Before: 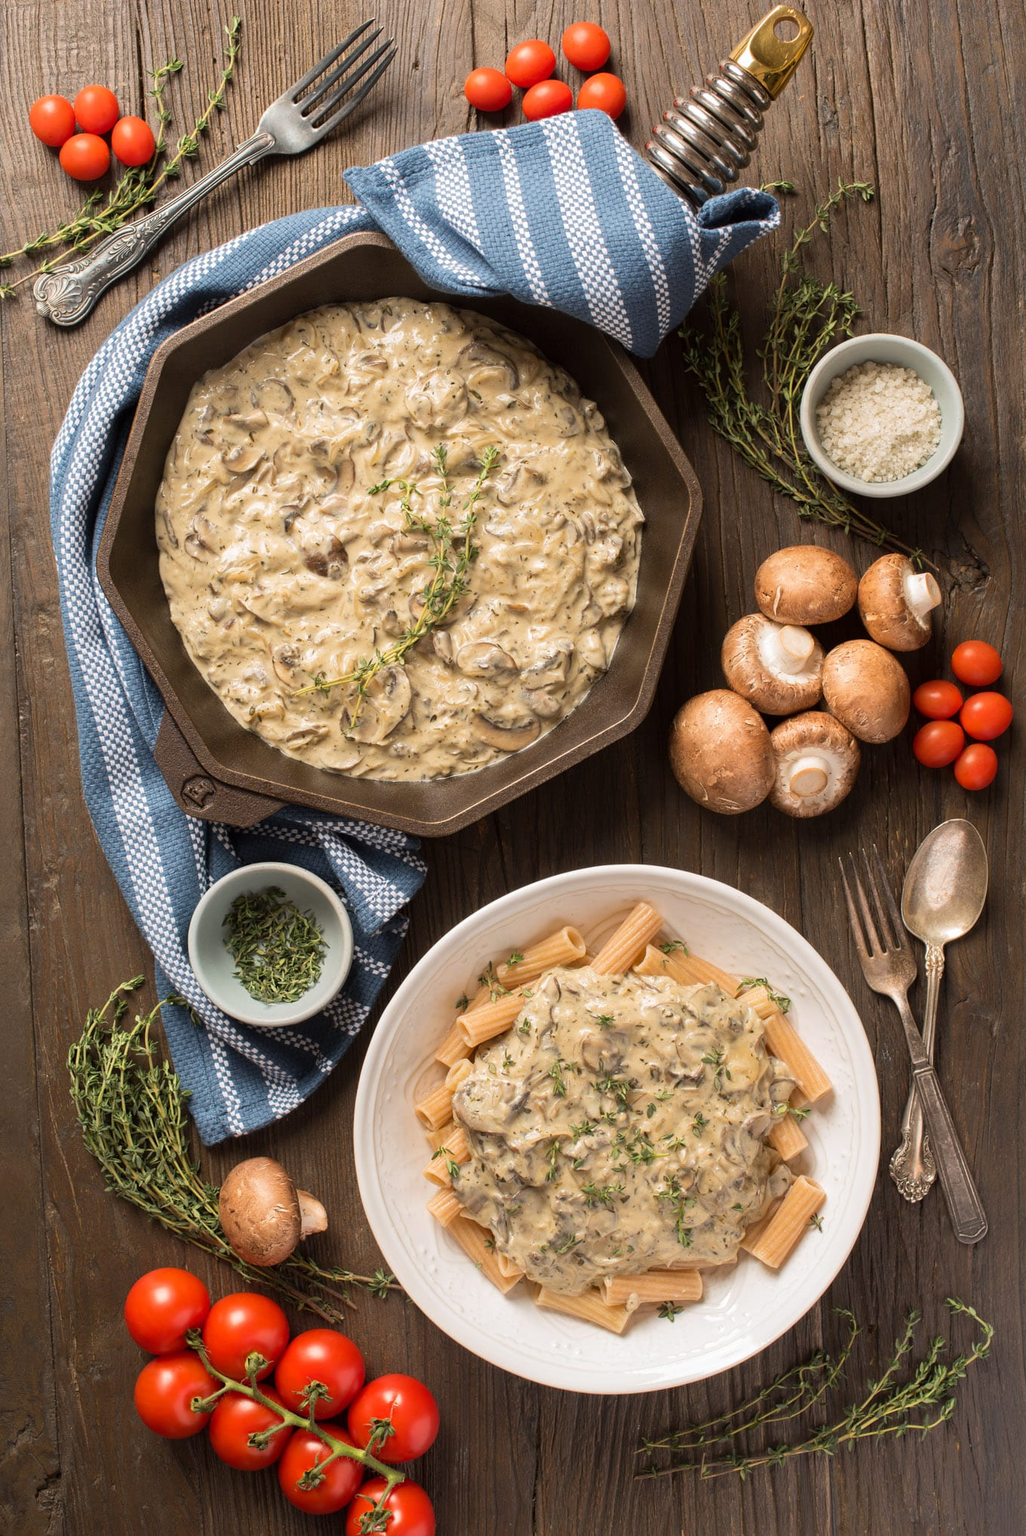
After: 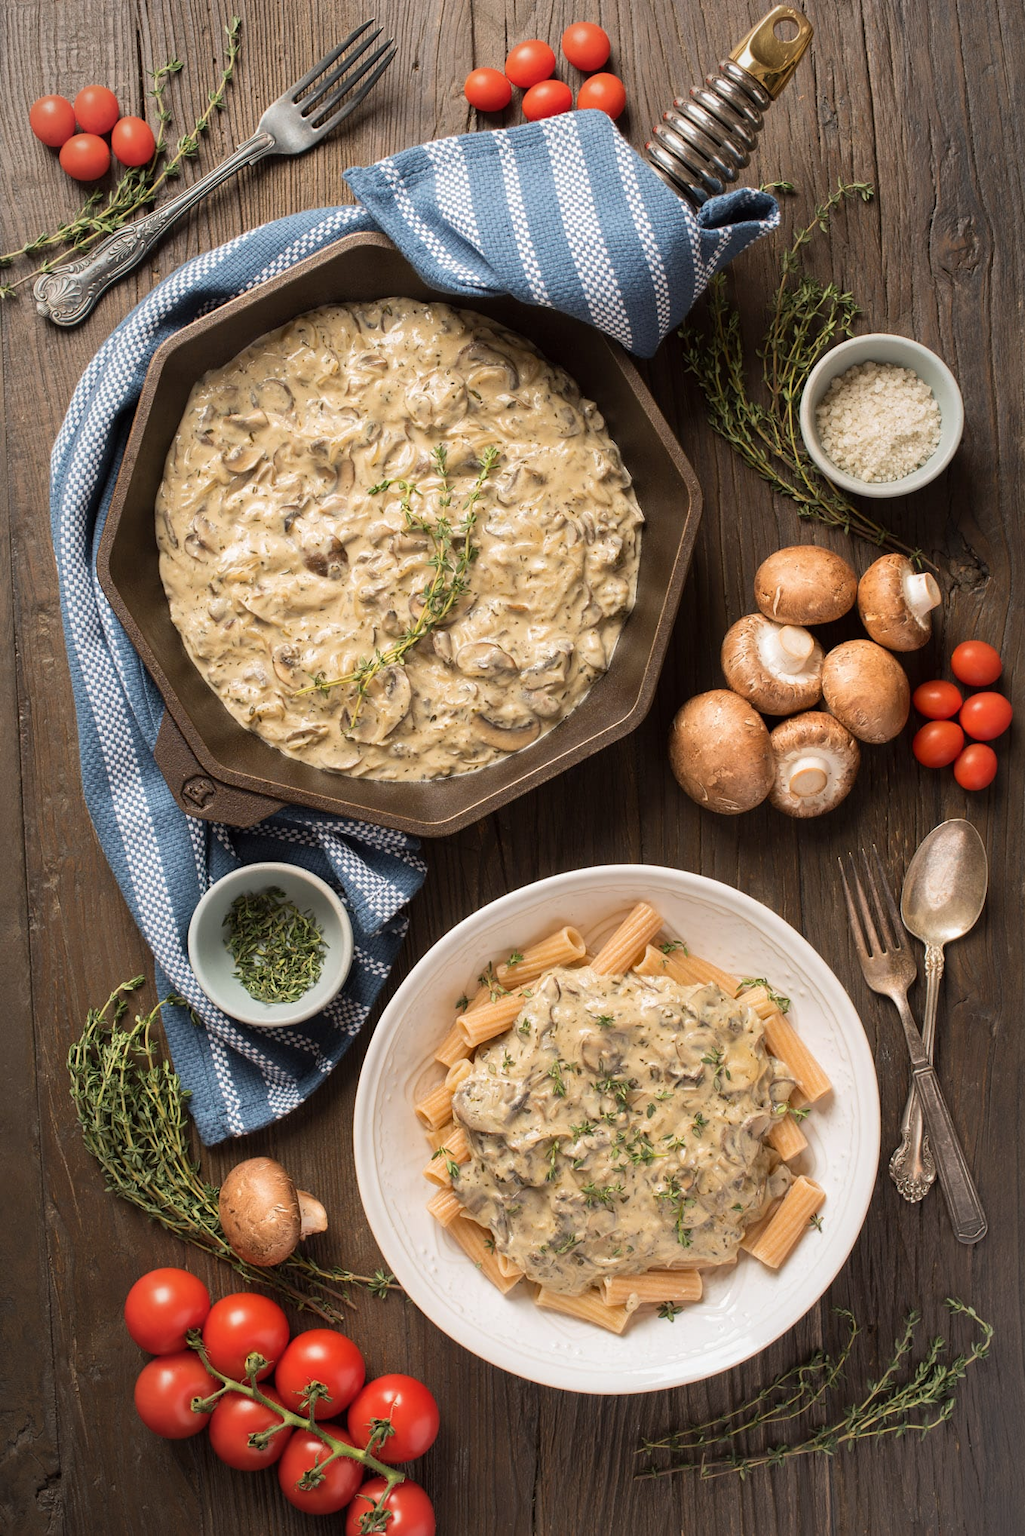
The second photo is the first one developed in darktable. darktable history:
vignetting: fall-off start 72.57%, fall-off radius 107.34%, width/height ratio 0.73
